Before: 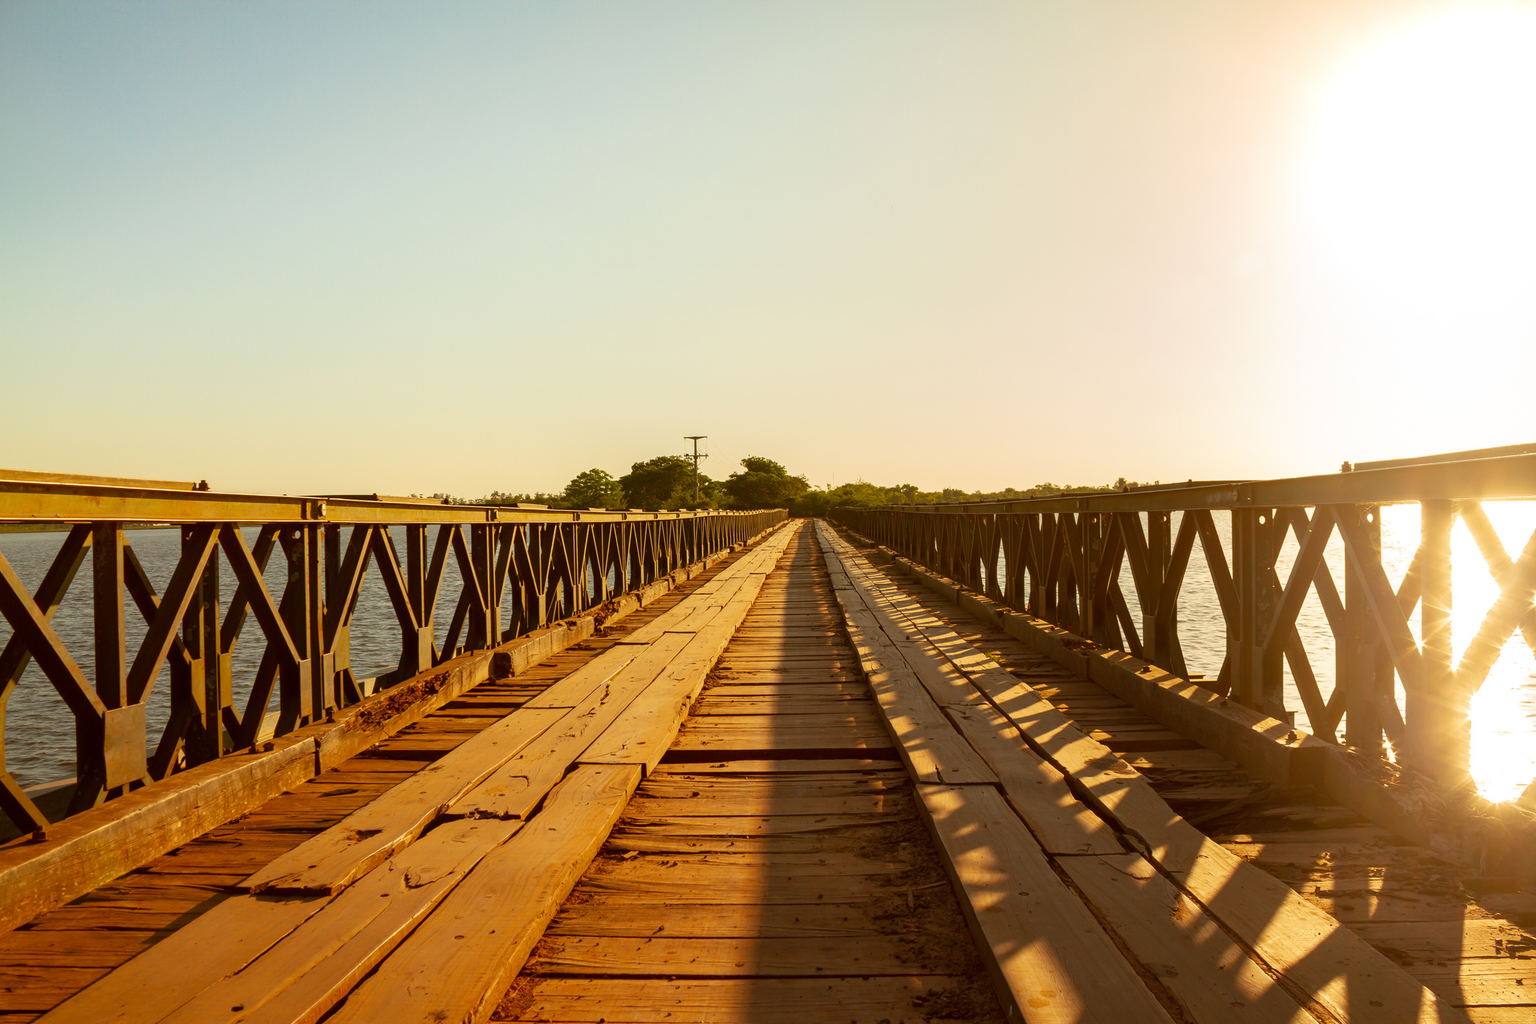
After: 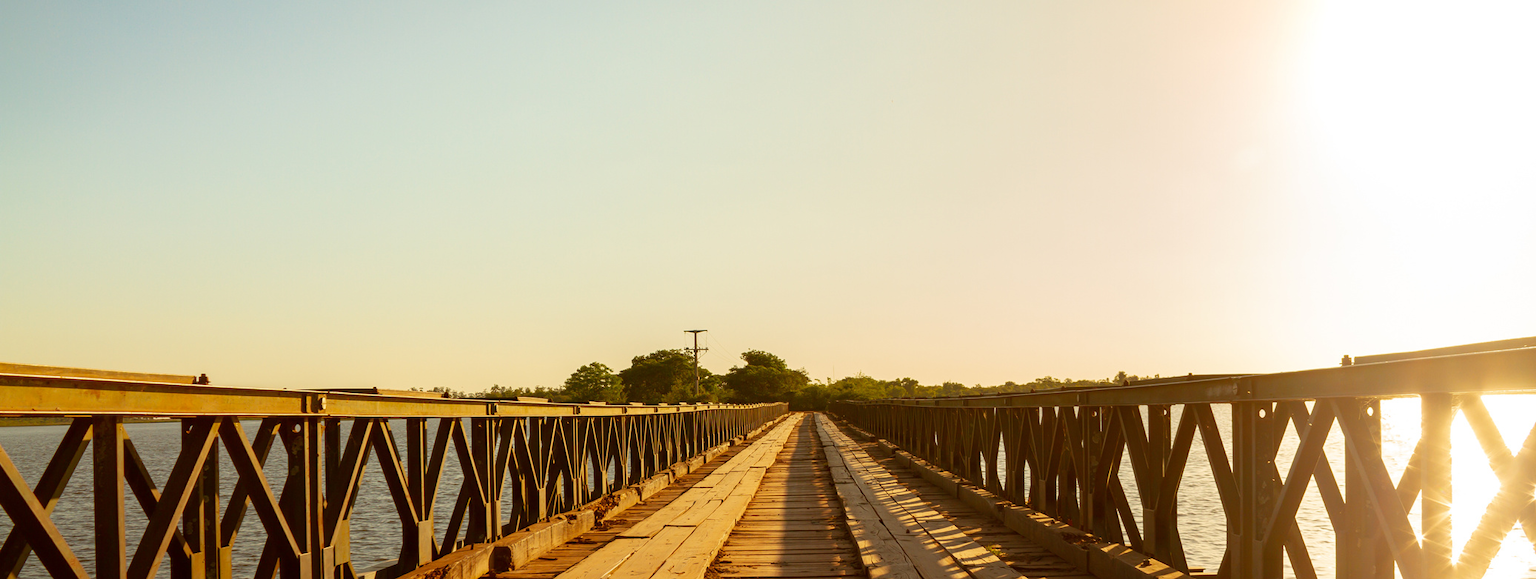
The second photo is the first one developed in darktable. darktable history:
crop and rotate: top 10.425%, bottom 32.96%
exposure: compensate highlight preservation false
